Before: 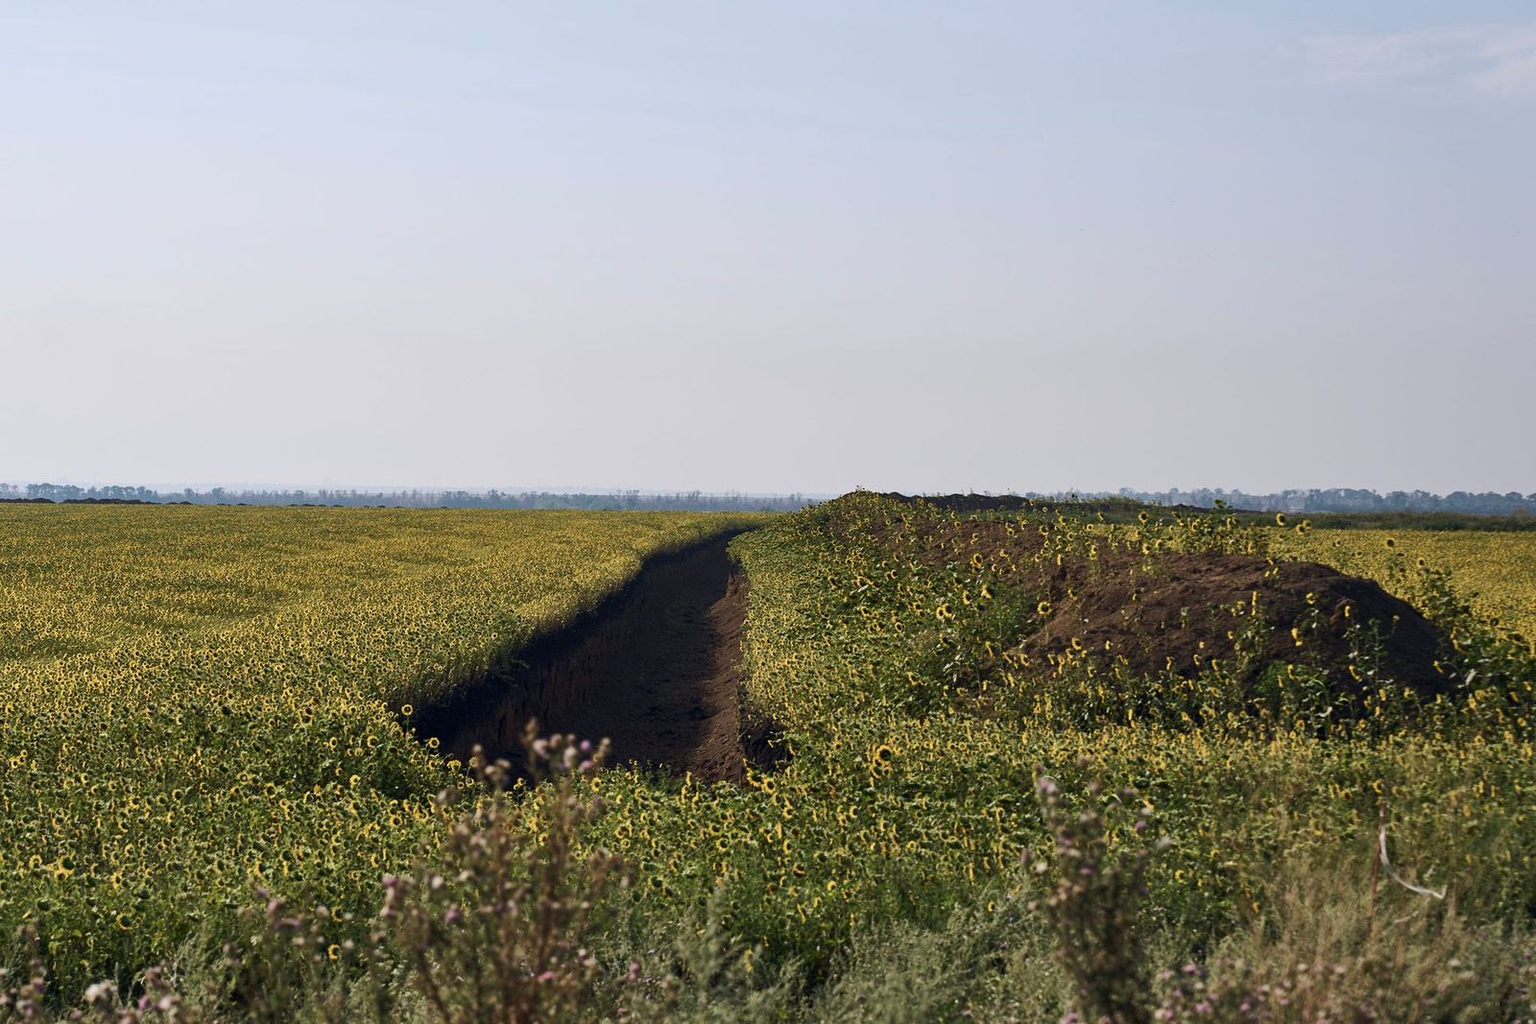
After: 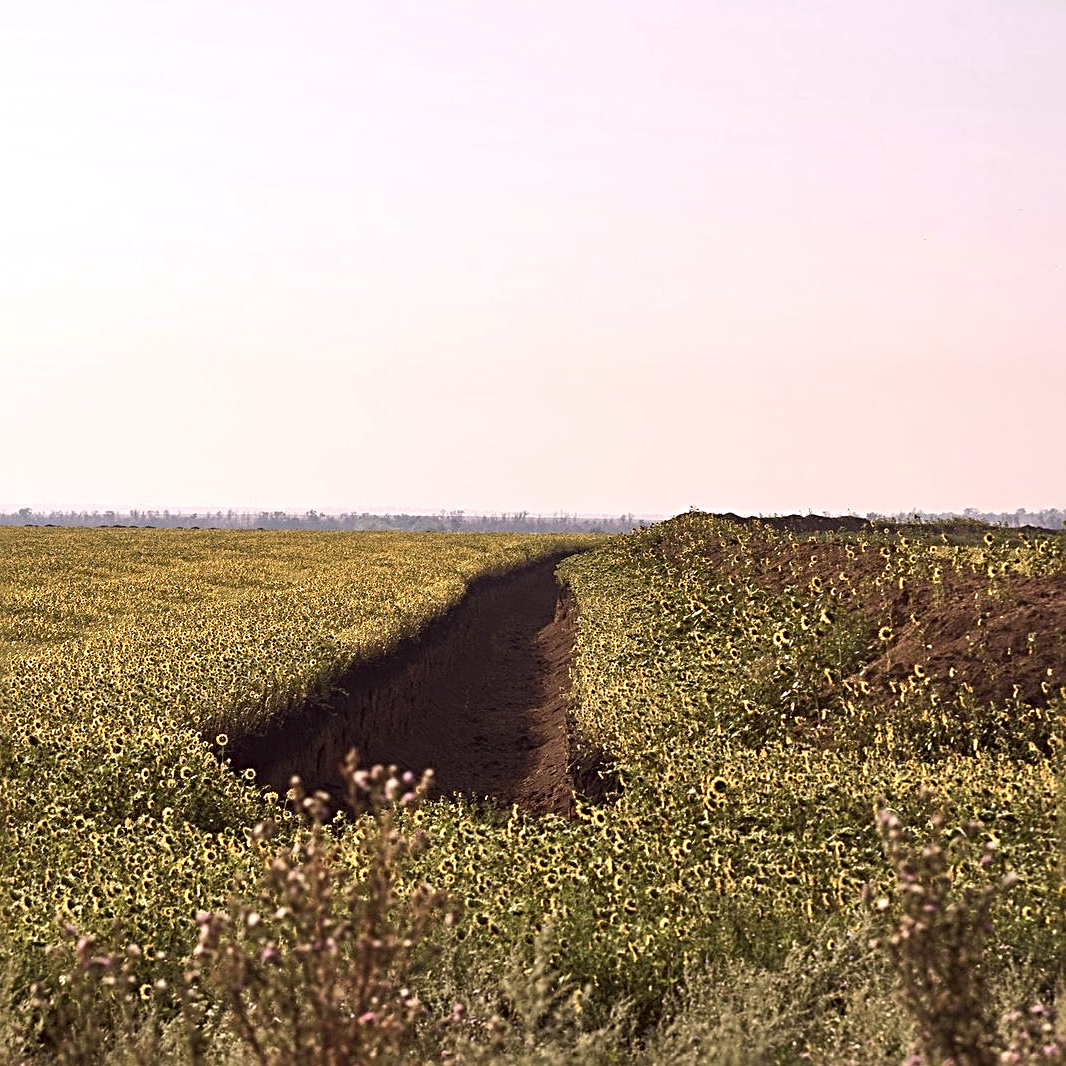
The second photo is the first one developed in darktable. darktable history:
exposure: black level correction -0.002, exposure 0.54 EV, compensate highlight preservation false
crop and rotate: left 12.673%, right 20.66%
sharpen: radius 4
color correction: highlights a* 10.21, highlights b* 9.79, shadows a* 8.61, shadows b* 7.88, saturation 0.8
